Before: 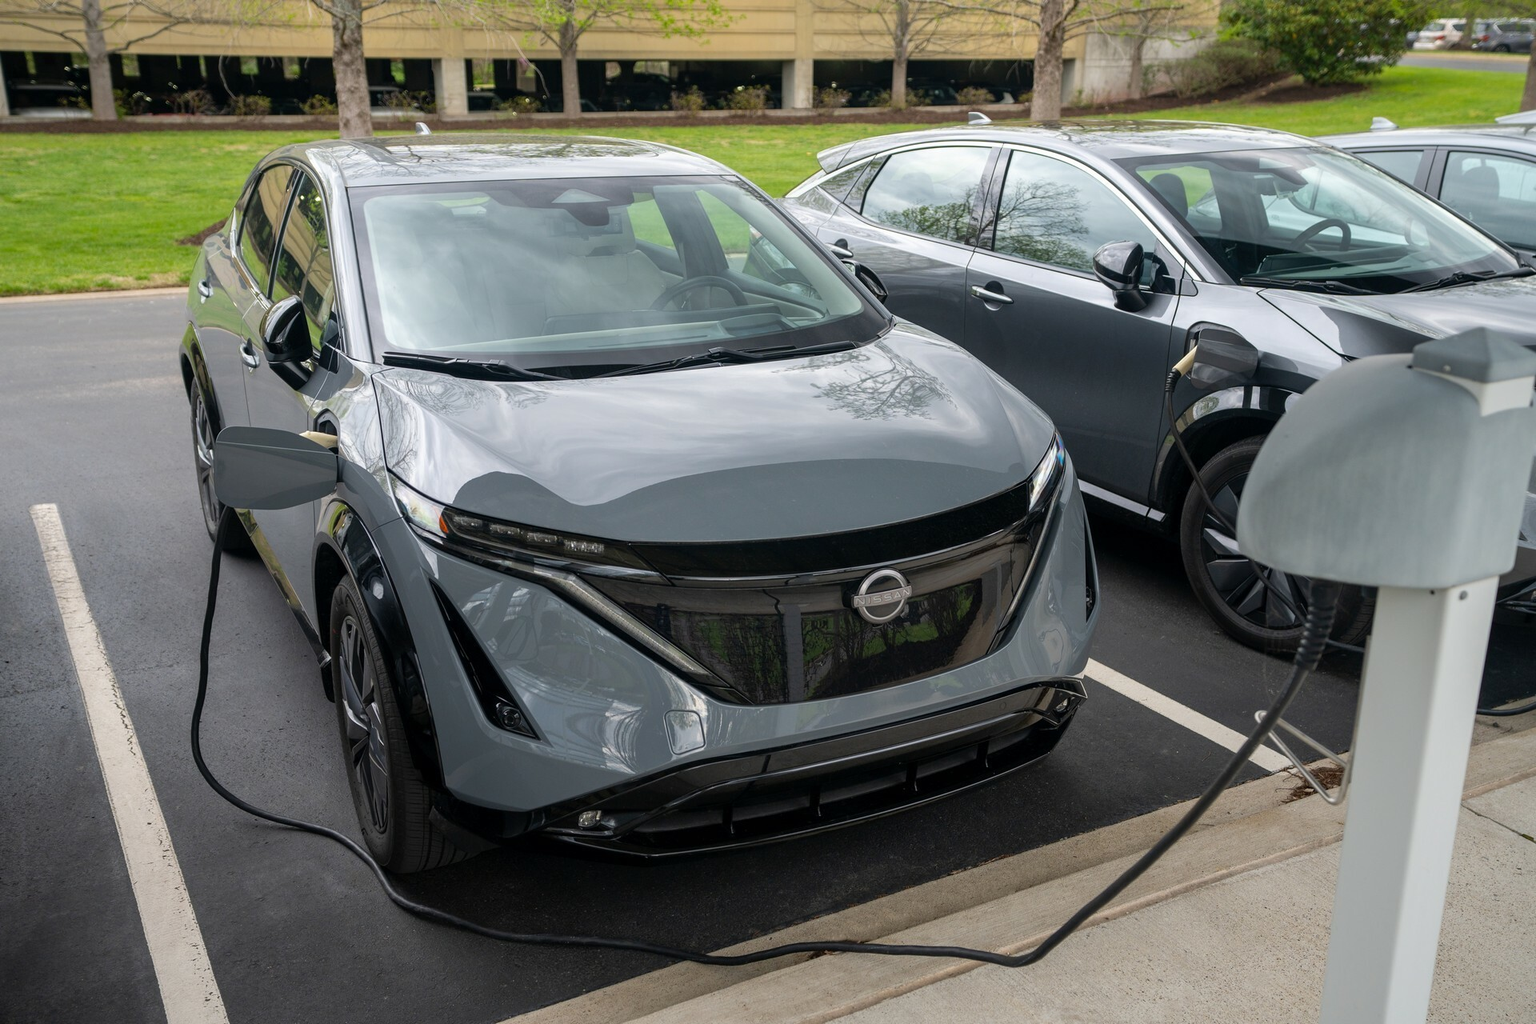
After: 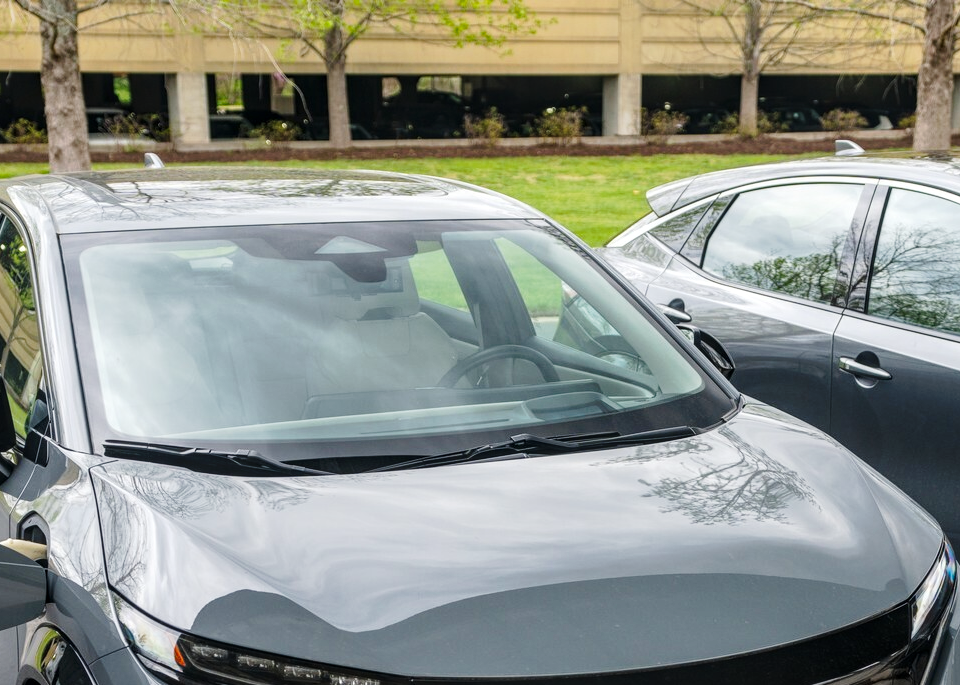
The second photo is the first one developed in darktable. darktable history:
color zones: curves: ch0 [(0, 0.5) (0.143, 0.5) (0.286, 0.5) (0.429, 0.5) (0.571, 0.5) (0.714, 0.476) (0.857, 0.5) (1, 0.5)]; ch2 [(0, 0.5) (0.143, 0.5) (0.286, 0.5) (0.429, 0.5) (0.571, 0.5) (0.714, 0.487) (0.857, 0.5) (1, 0.5)]
local contrast: on, module defaults
crop: left 19.556%, right 30.401%, bottom 46.458%
tone curve: curves: ch0 [(0, 0) (0.003, 0.008) (0.011, 0.017) (0.025, 0.027) (0.044, 0.043) (0.069, 0.059) (0.1, 0.086) (0.136, 0.112) (0.177, 0.152) (0.224, 0.203) (0.277, 0.277) (0.335, 0.346) (0.399, 0.439) (0.468, 0.527) (0.543, 0.613) (0.623, 0.693) (0.709, 0.787) (0.801, 0.863) (0.898, 0.927) (1, 1)], preserve colors none
